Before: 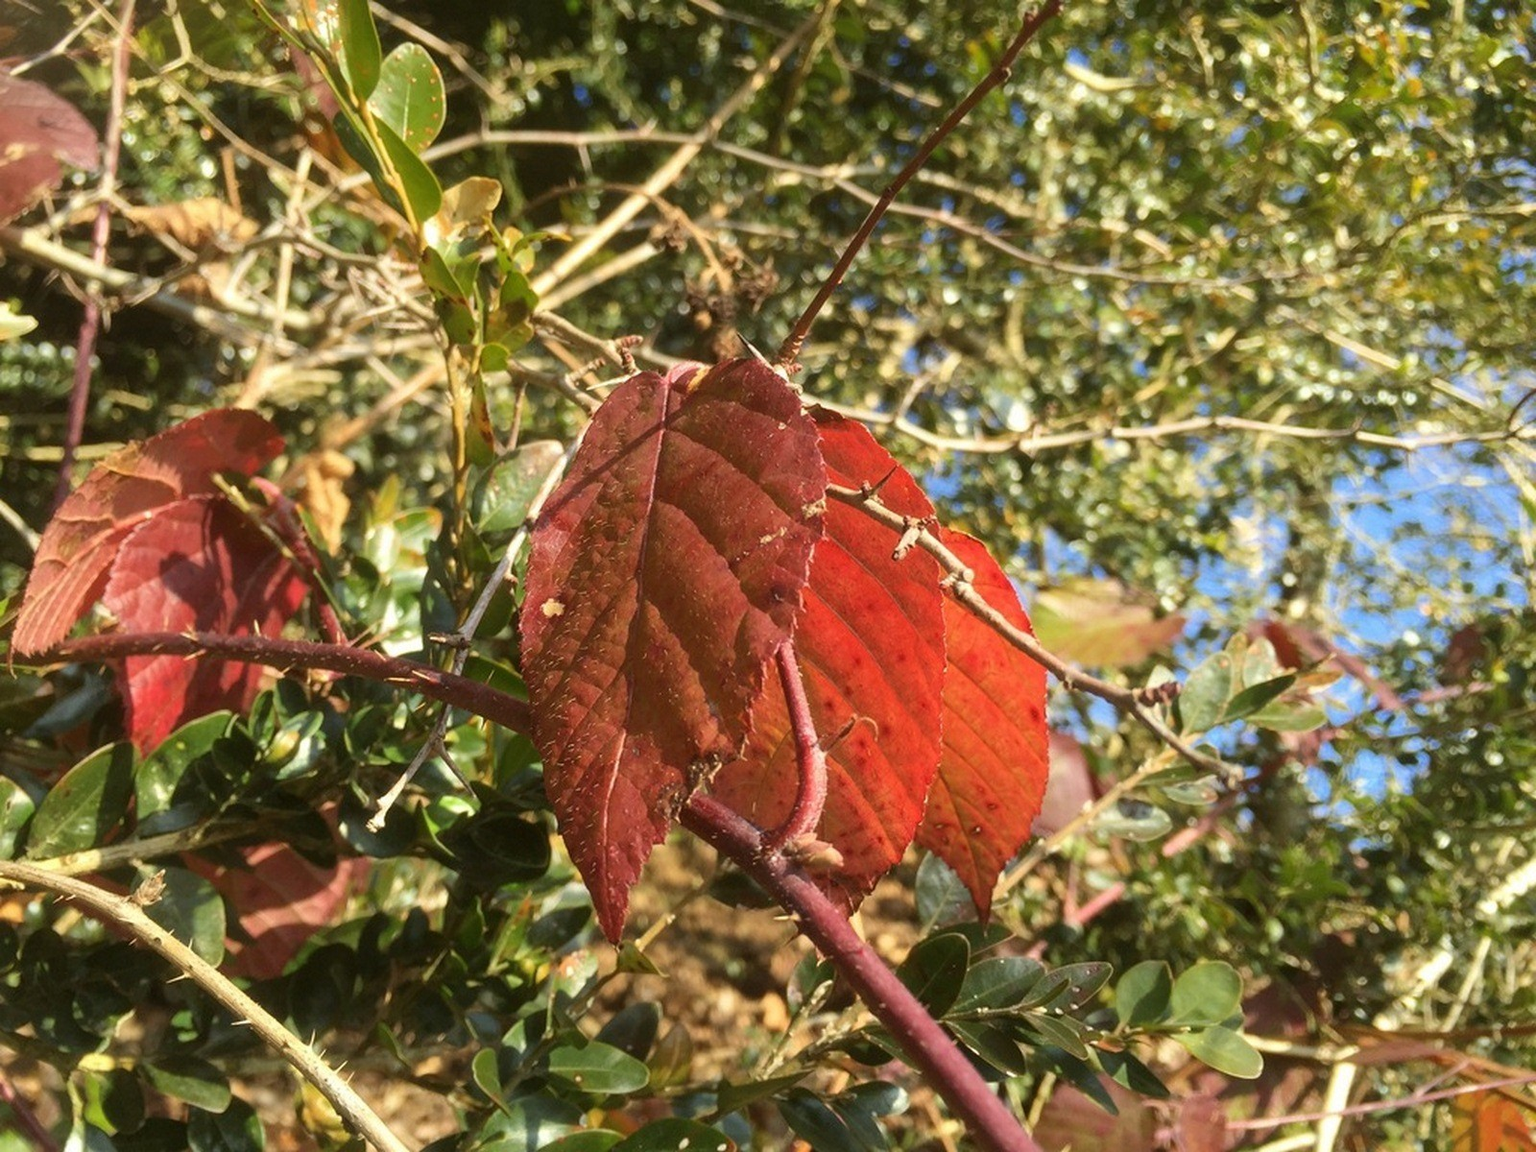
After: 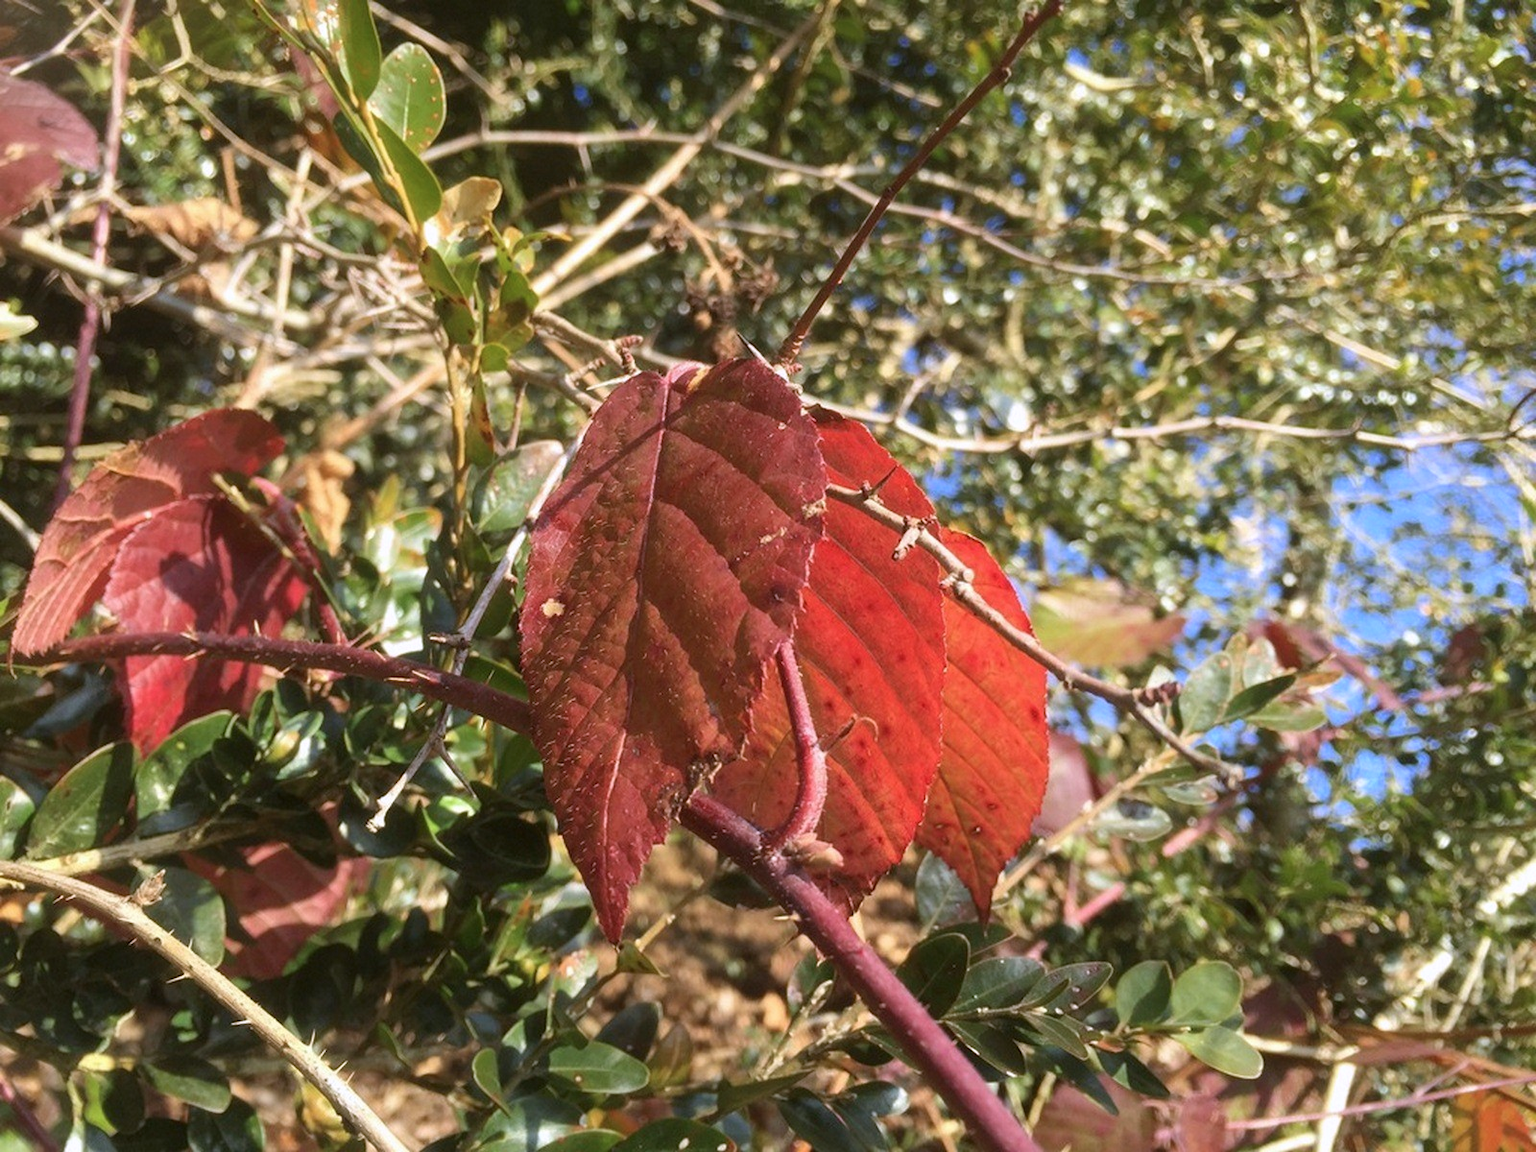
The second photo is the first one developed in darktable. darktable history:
color calibration: illuminant as shot in camera, x 0.363, y 0.385, temperature 4528.04 K
white balance: emerald 1
